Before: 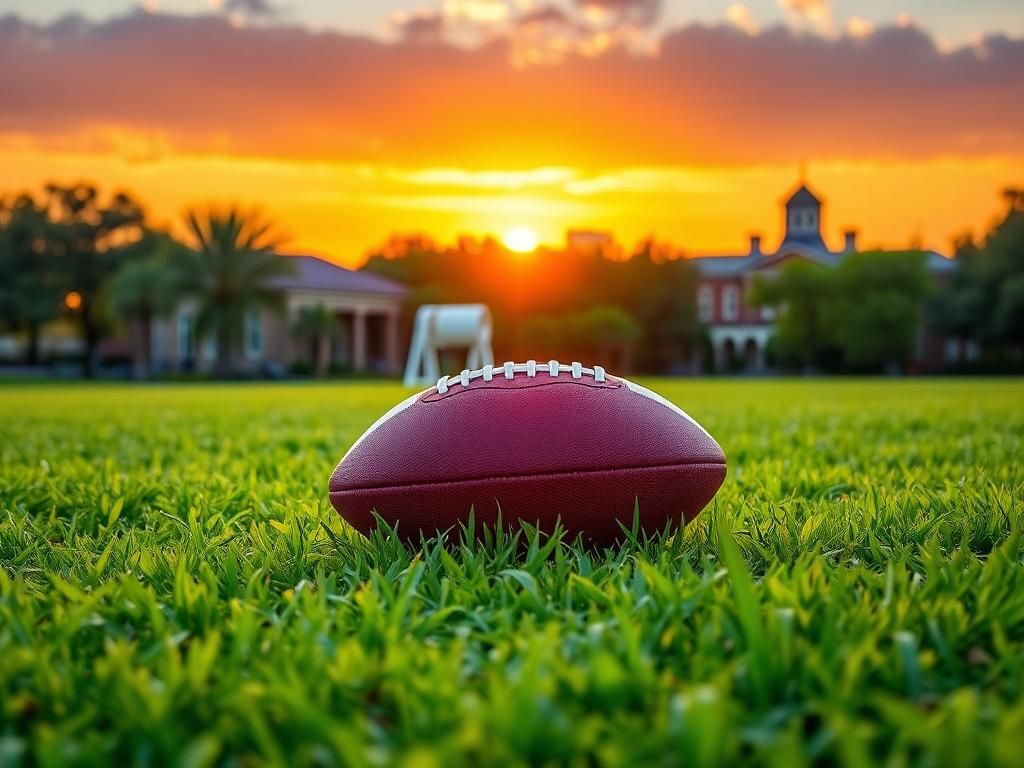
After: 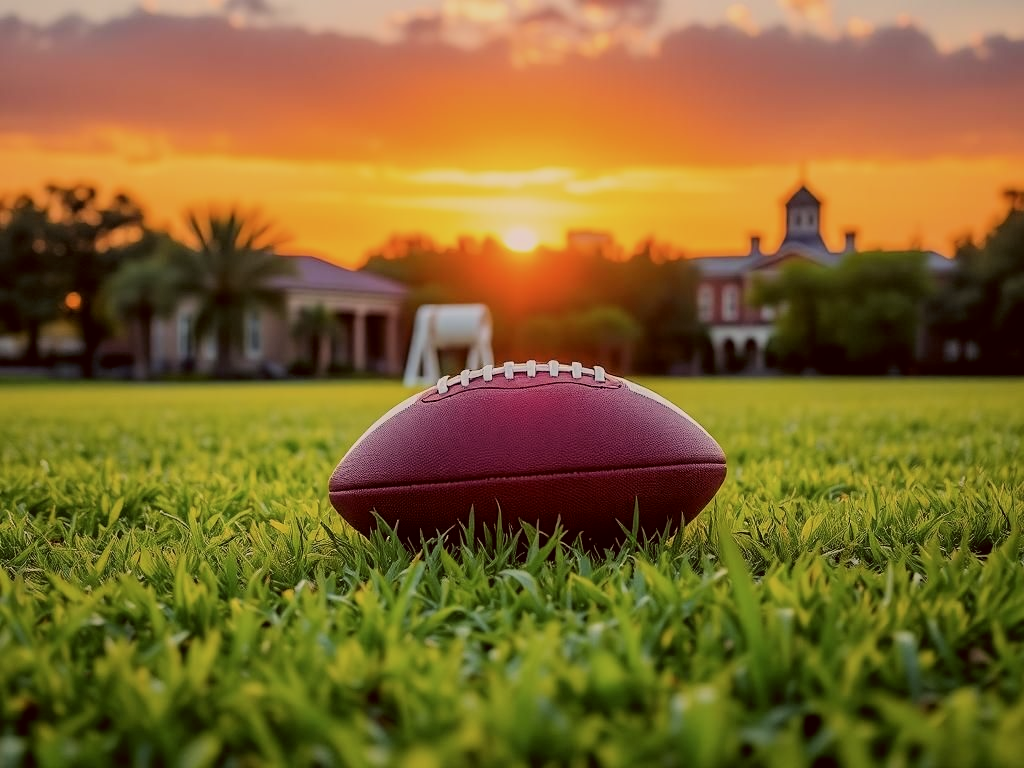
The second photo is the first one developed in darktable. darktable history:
filmic rgb: black relative exposure -7.48 EV, white relative exposure 4.83 EV, hardness 3.4, color science v6 (2022)
color correction: highlights a* 10.21, highlights b* 9.79, shadows a* 8.61, shadows b* 7.88, saturation 0.8
